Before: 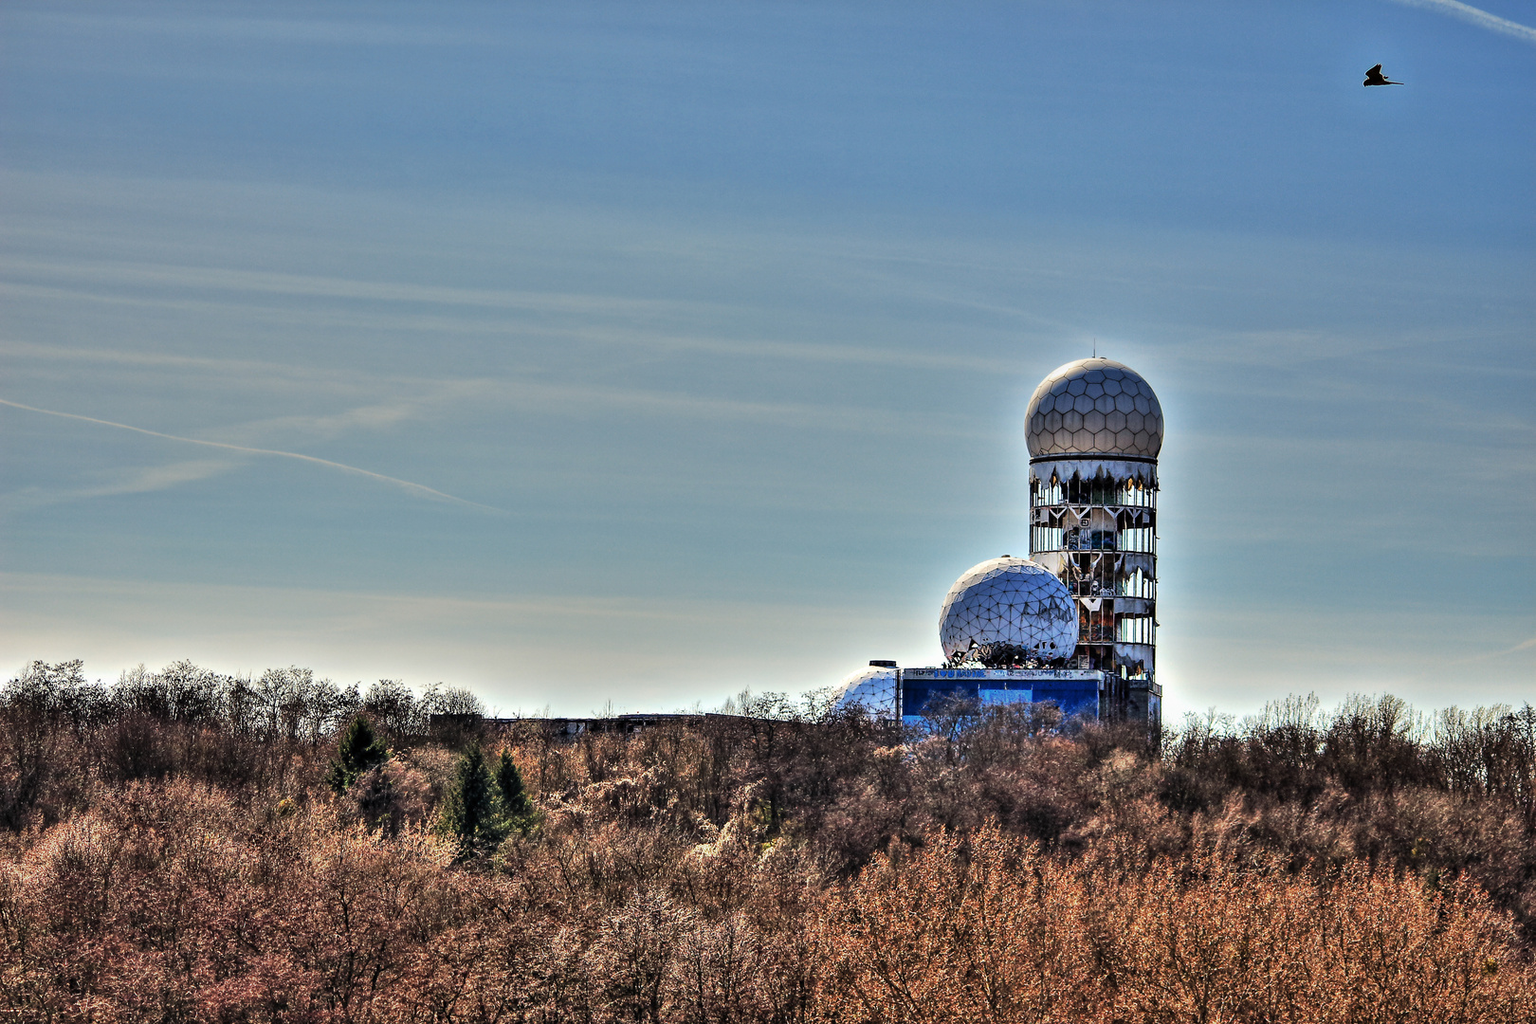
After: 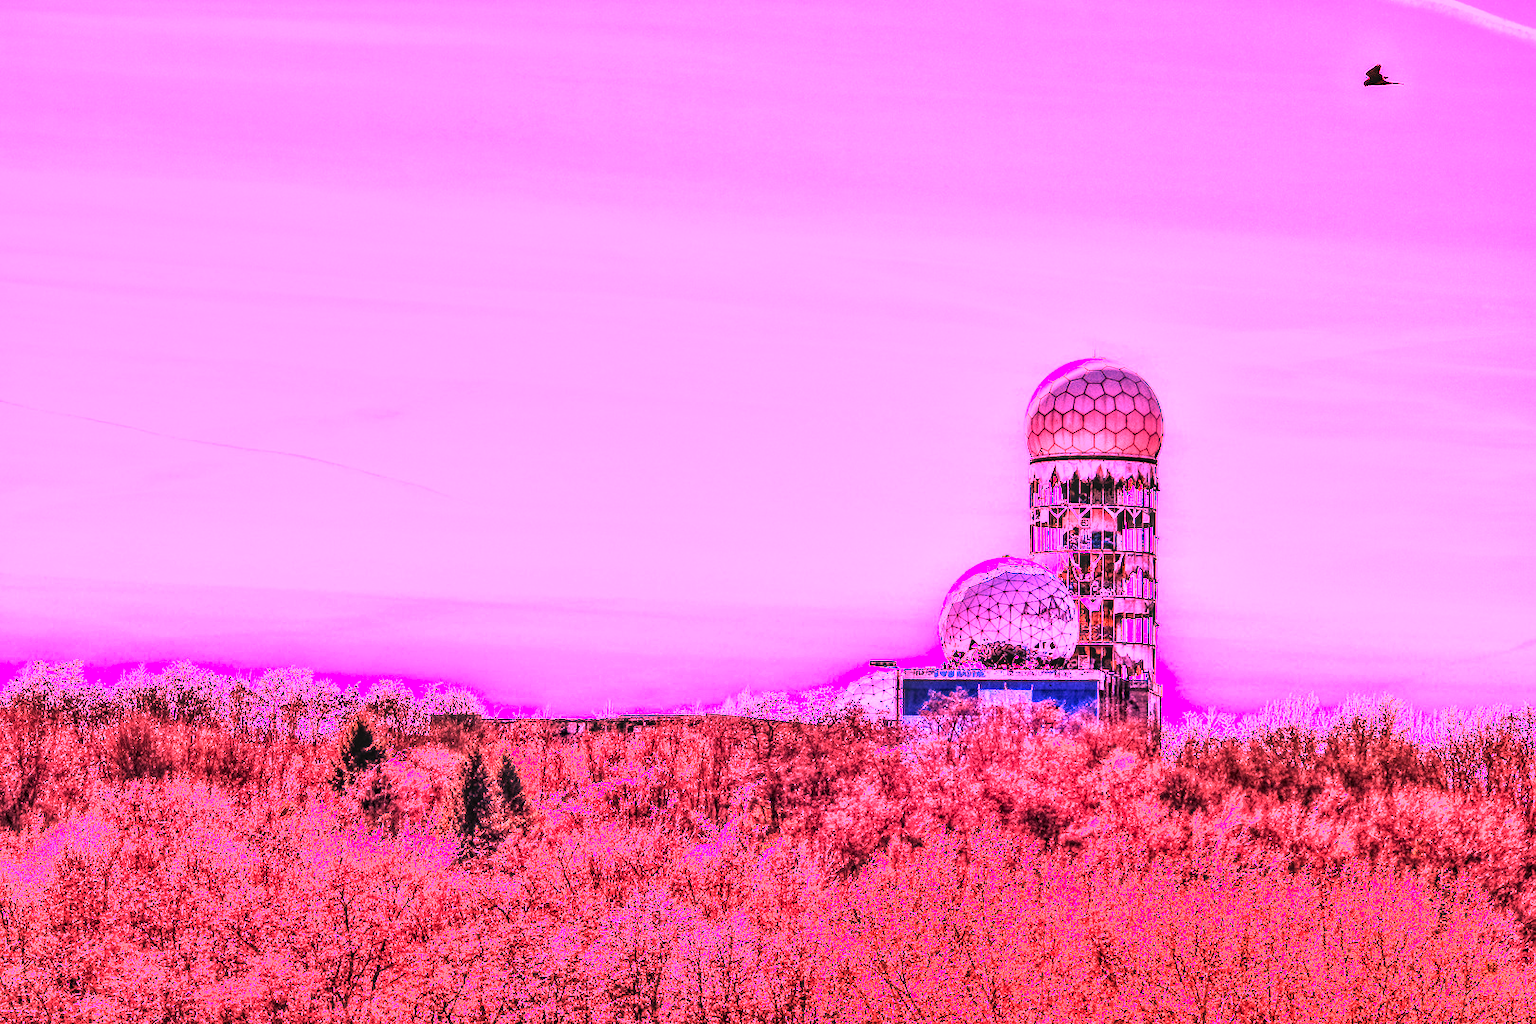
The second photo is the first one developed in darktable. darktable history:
local contrast: detail 150%
white balance: red 4.26, blue 1.802
